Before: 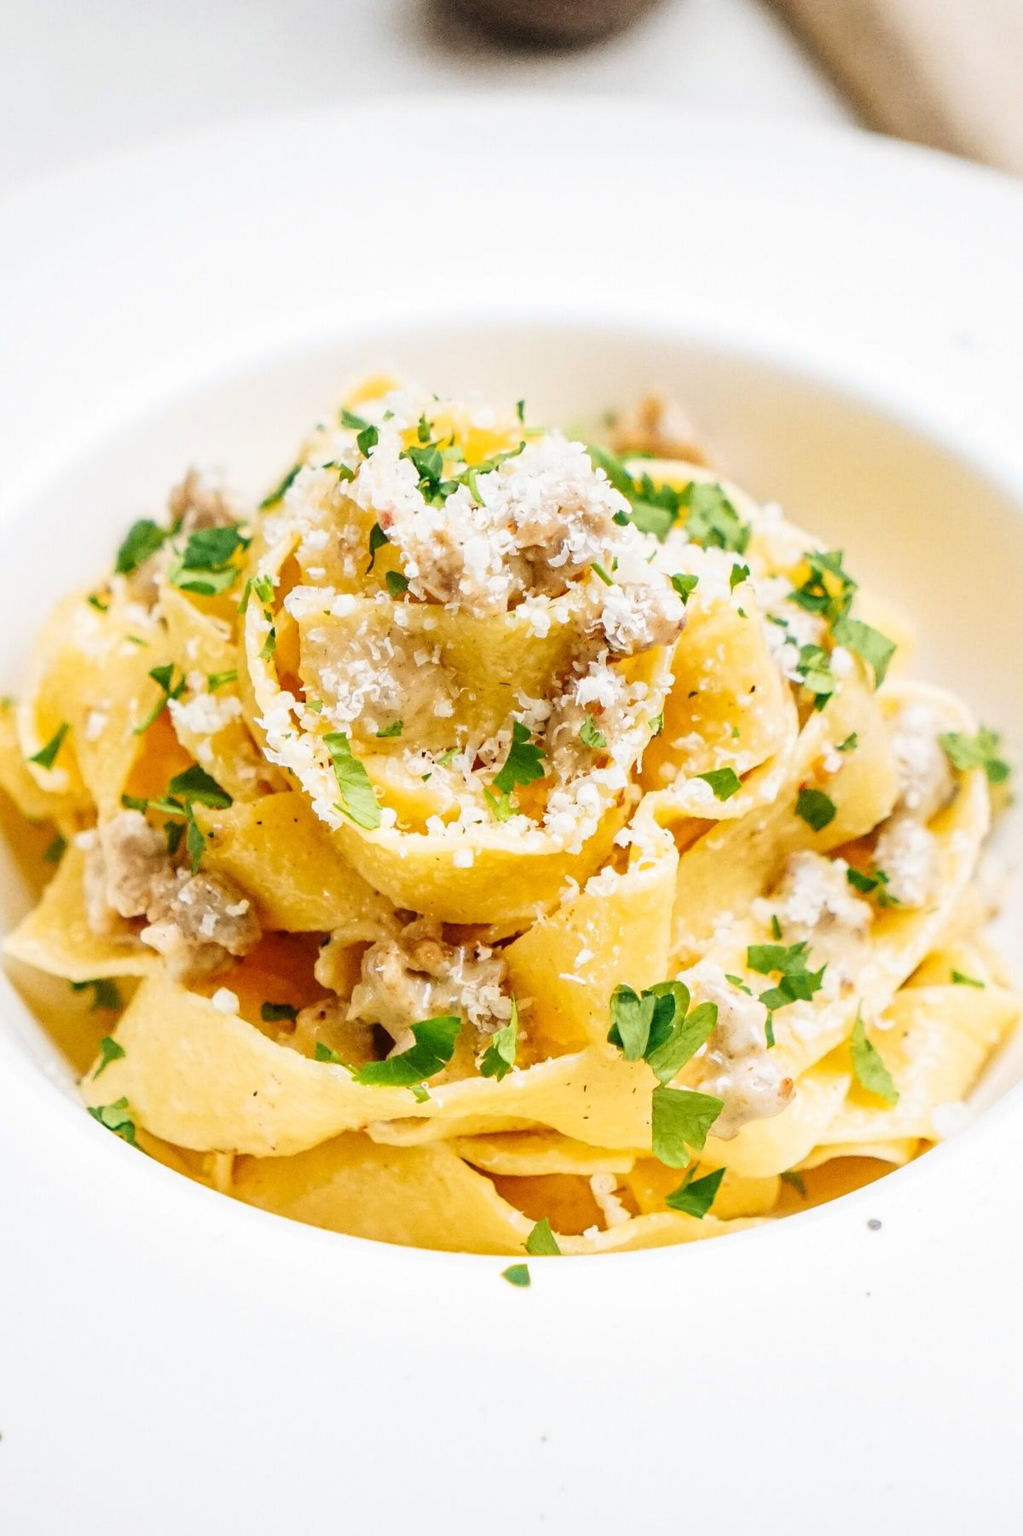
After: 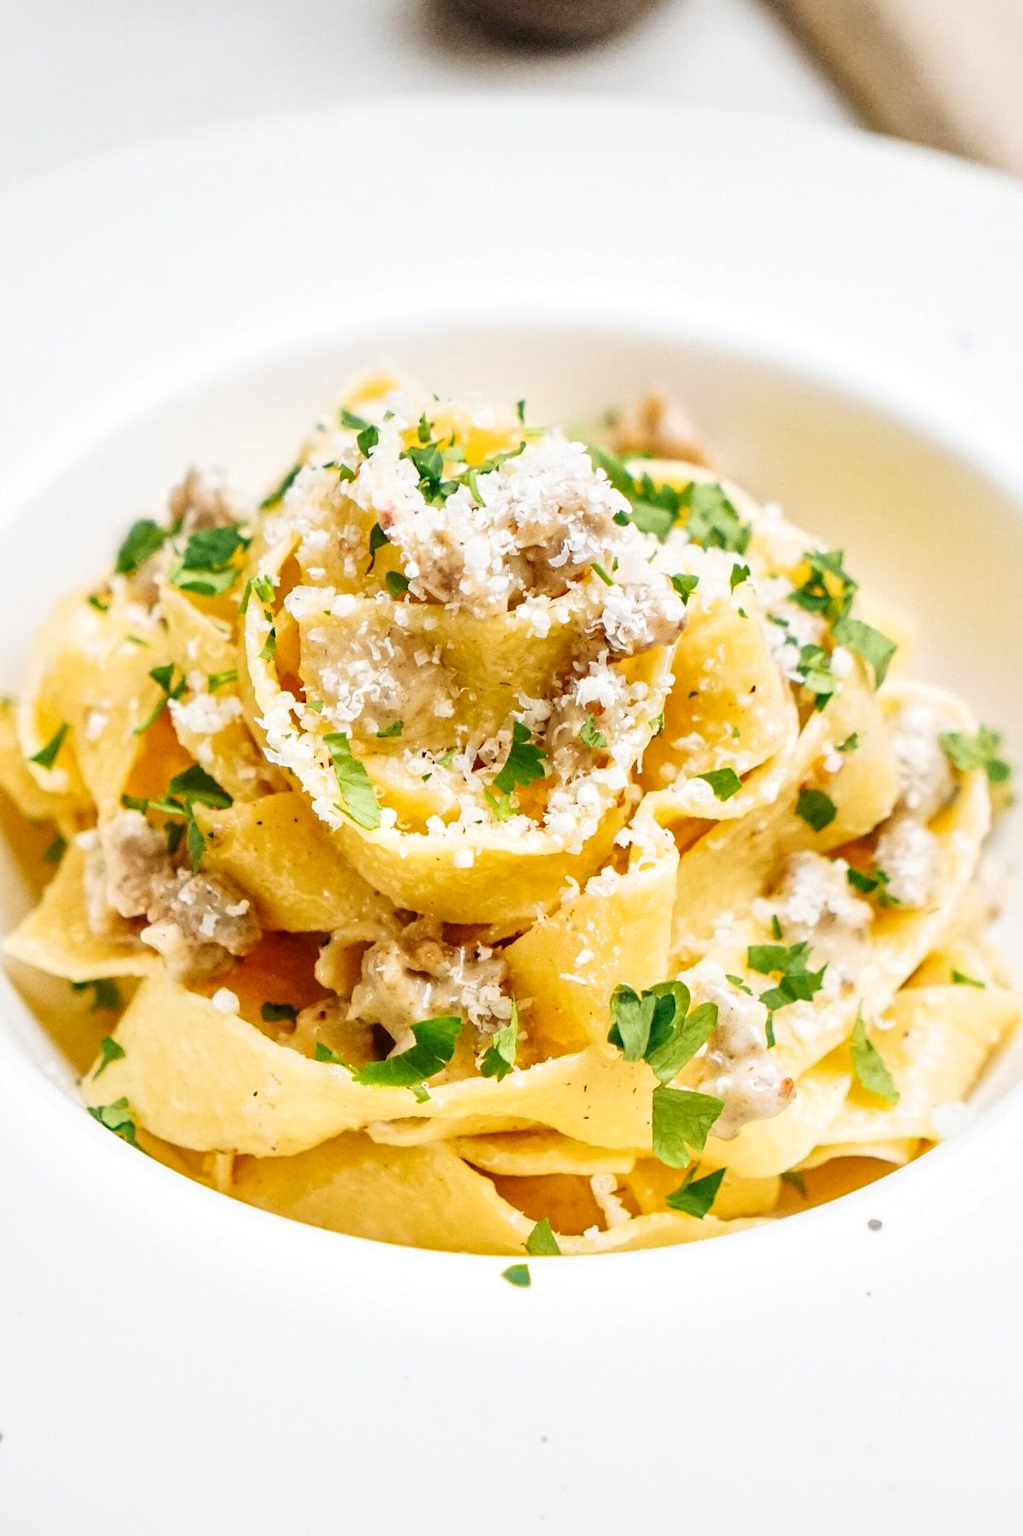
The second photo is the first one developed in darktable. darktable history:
local contrast: mode bilateral grid, contrast 21, coarseness 50, detail 121%, midtone range 0.2
